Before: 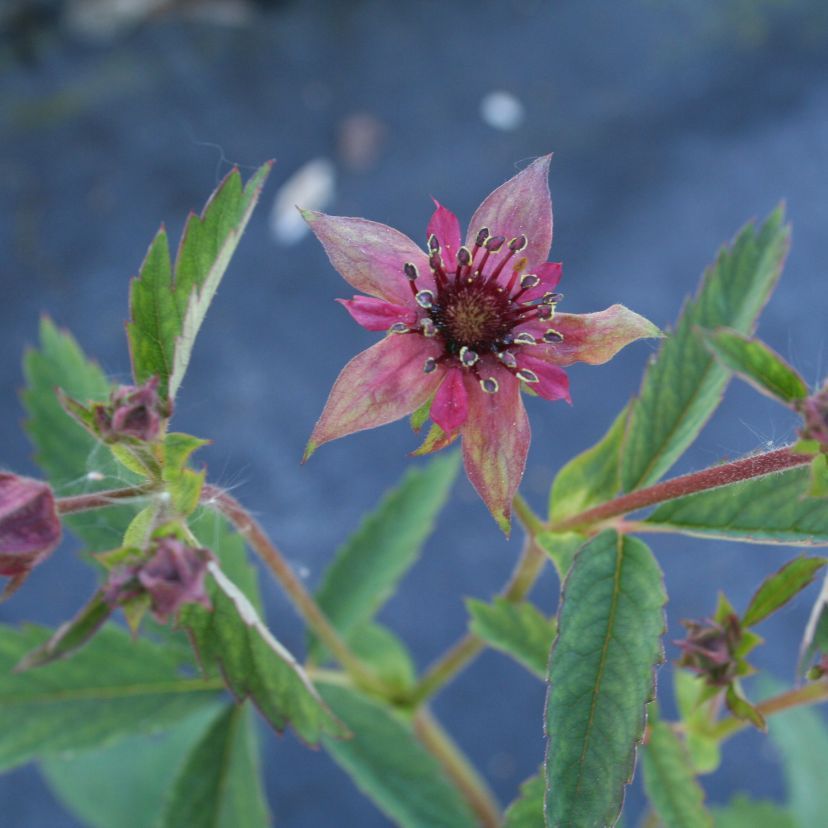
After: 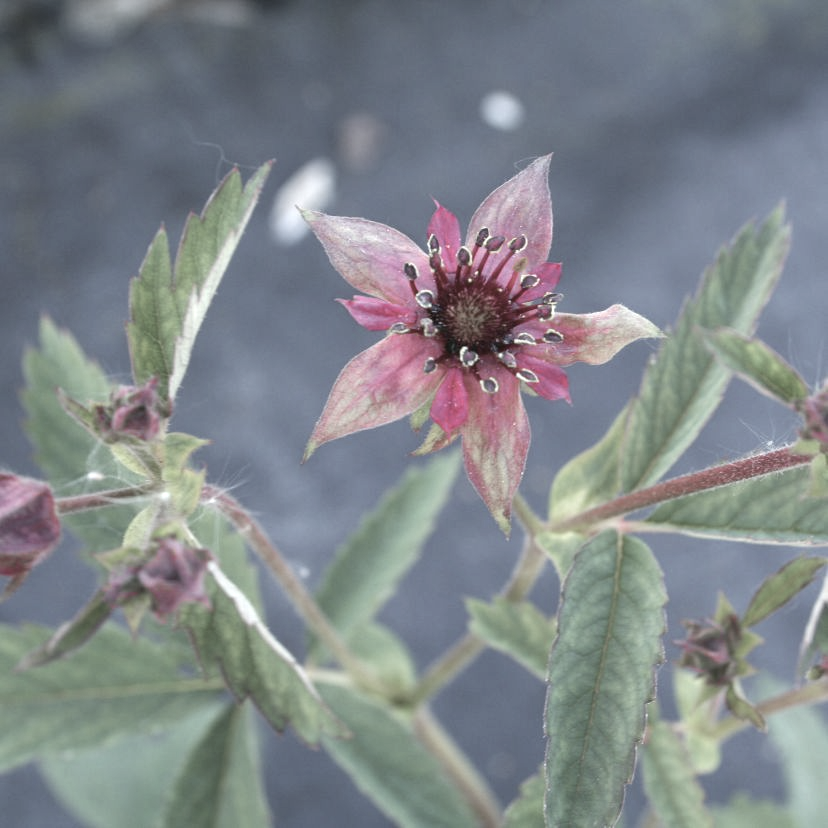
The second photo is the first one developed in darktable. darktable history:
exposure: black level correction 0, exposure 0.696 EV, compensate exposure bias true, compensate highlight preservation false
color zones: curves: ch1 [(0, 0.34) (0.143, 0.164) (0.286, 0.152) (0.429, 0.176) (0.571, 0.173) (0.714, 0.188) (0.857, 0.199) (1, 0.34)]
